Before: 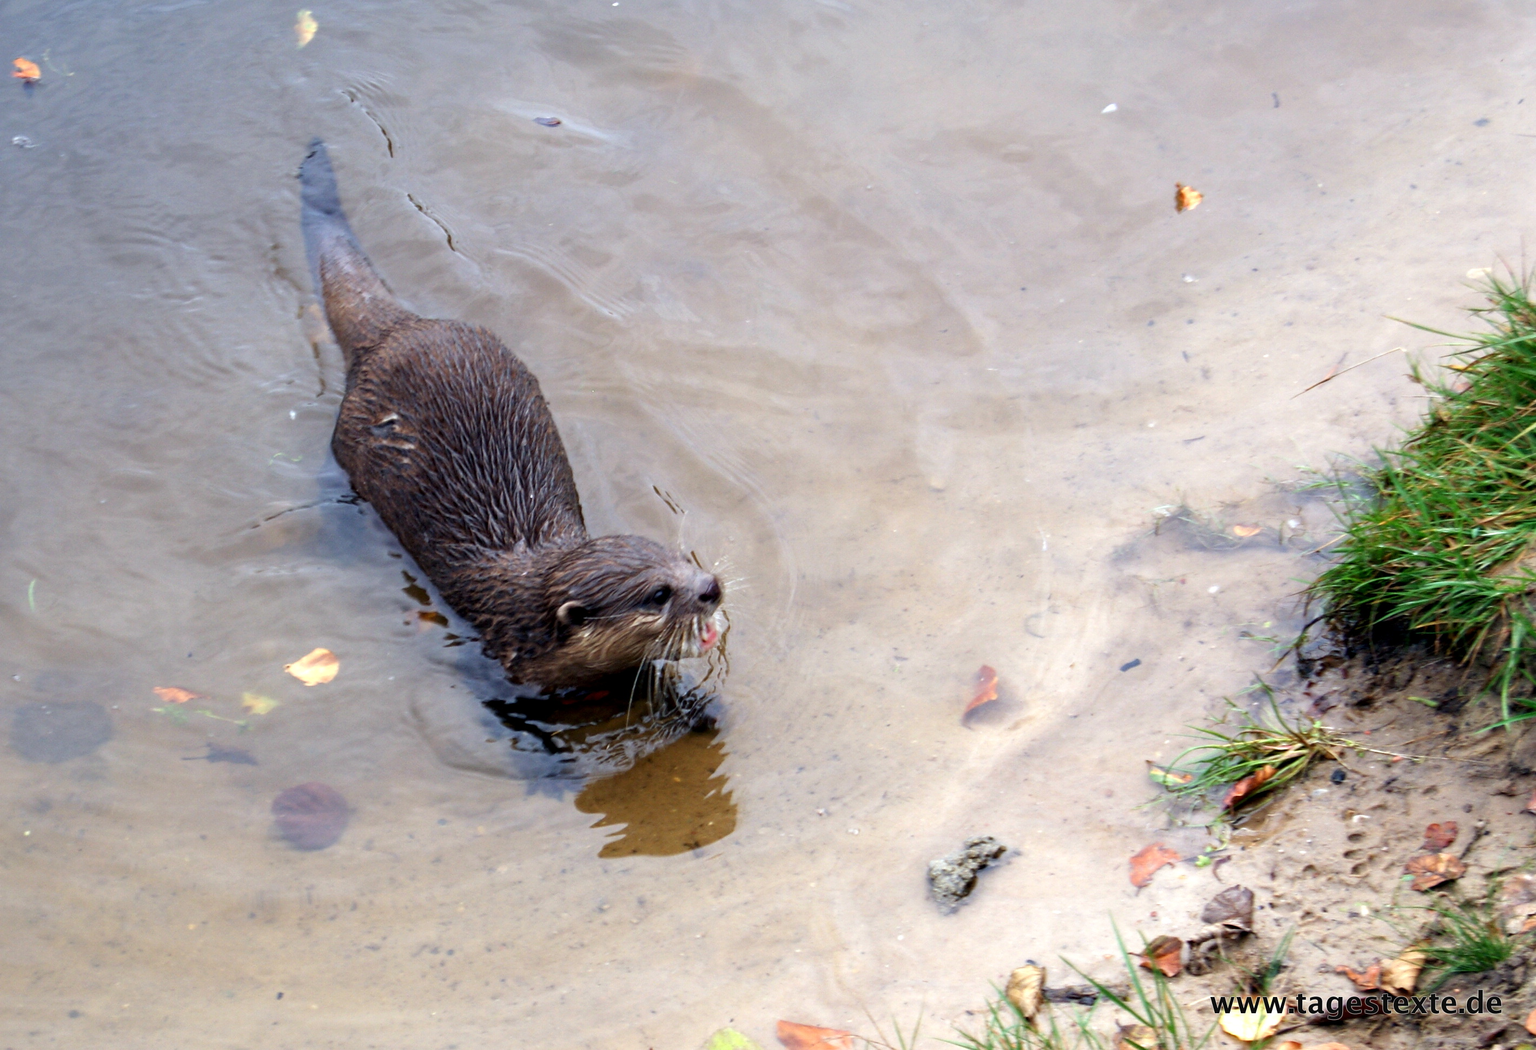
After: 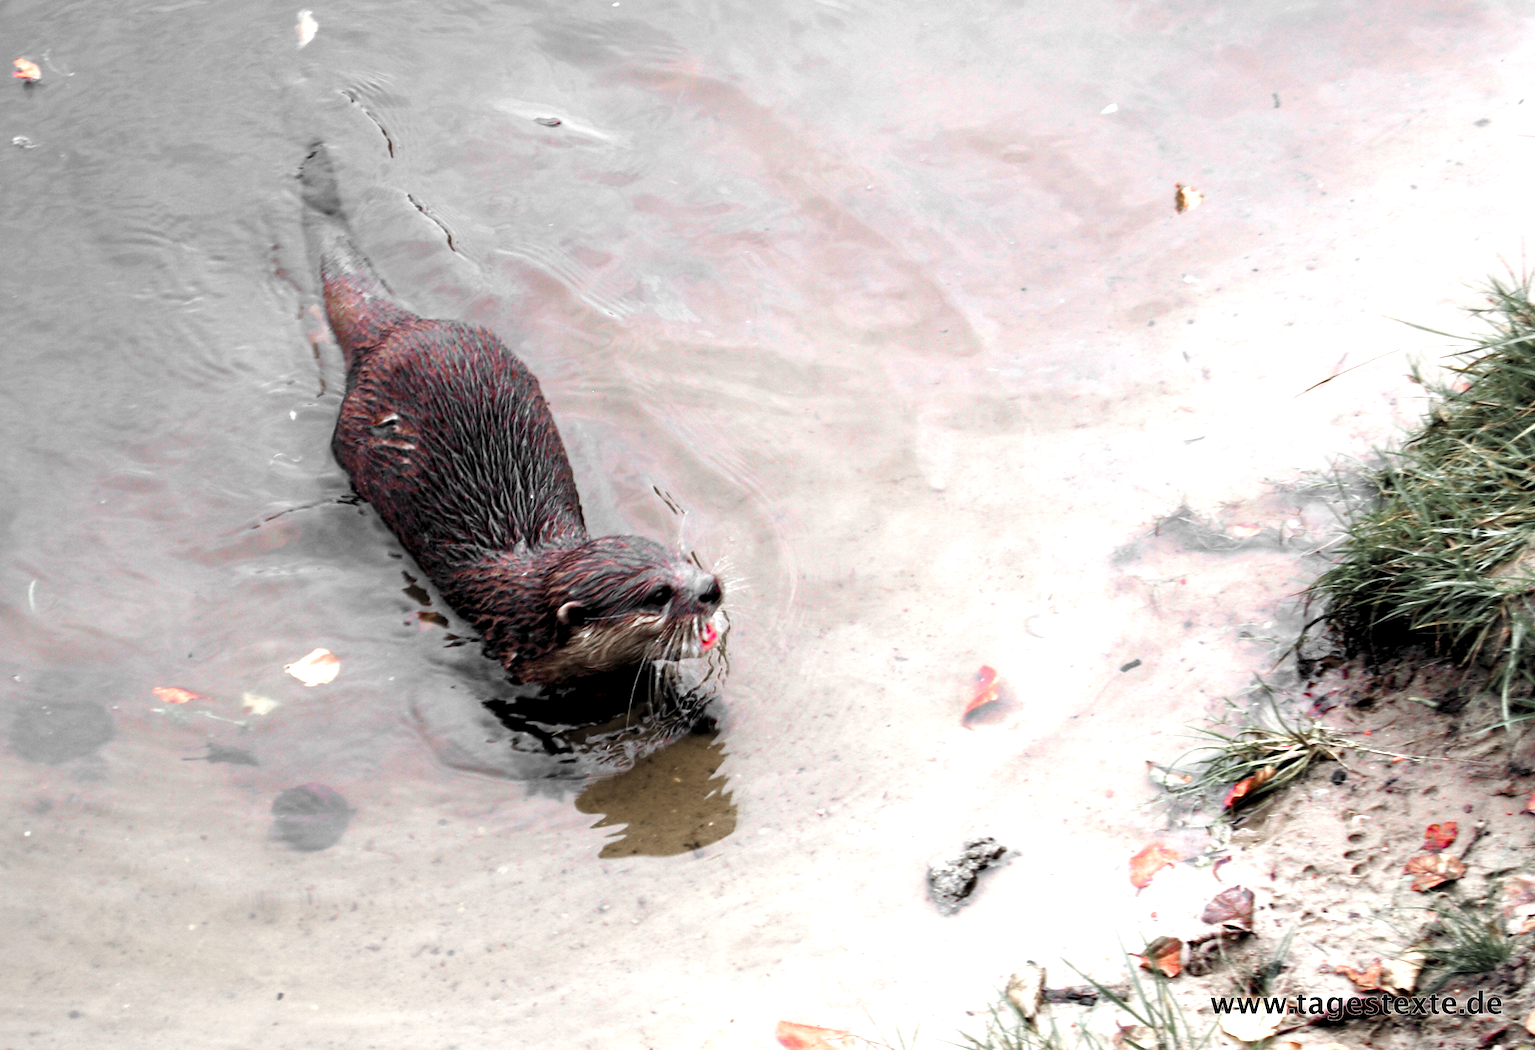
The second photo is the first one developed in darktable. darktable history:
color zones: curves: ch1 [(0, 0.831) (0.08, 0.771) (0.157, 0.268) (0.241, 0.207) (0.562, -0.005) (0.714, -0.013) (0.876, 0.01) (1, 0.831)]
color balance rgb: linear chroma grading › shadows 32%, linear chroma grading › global chroma -2%, linear chroma grading › mid-tones 4%, perceptual saturation grading › global saturation -2%, perceptual saturation grading › highlights -8%, perceptual saturation grading › mid-tones 8%, perceptual saturation grading › shadows 4%, perceptual brilliance grading › highlights 8%, perceptual brilliance grading › mid-tones 4%, perceptual brilliance grading › shadows 2%, global vibrance 16%, saturation formula JzAzBz (2021)
levels: levels [0.055, 0.477, 0.9]
